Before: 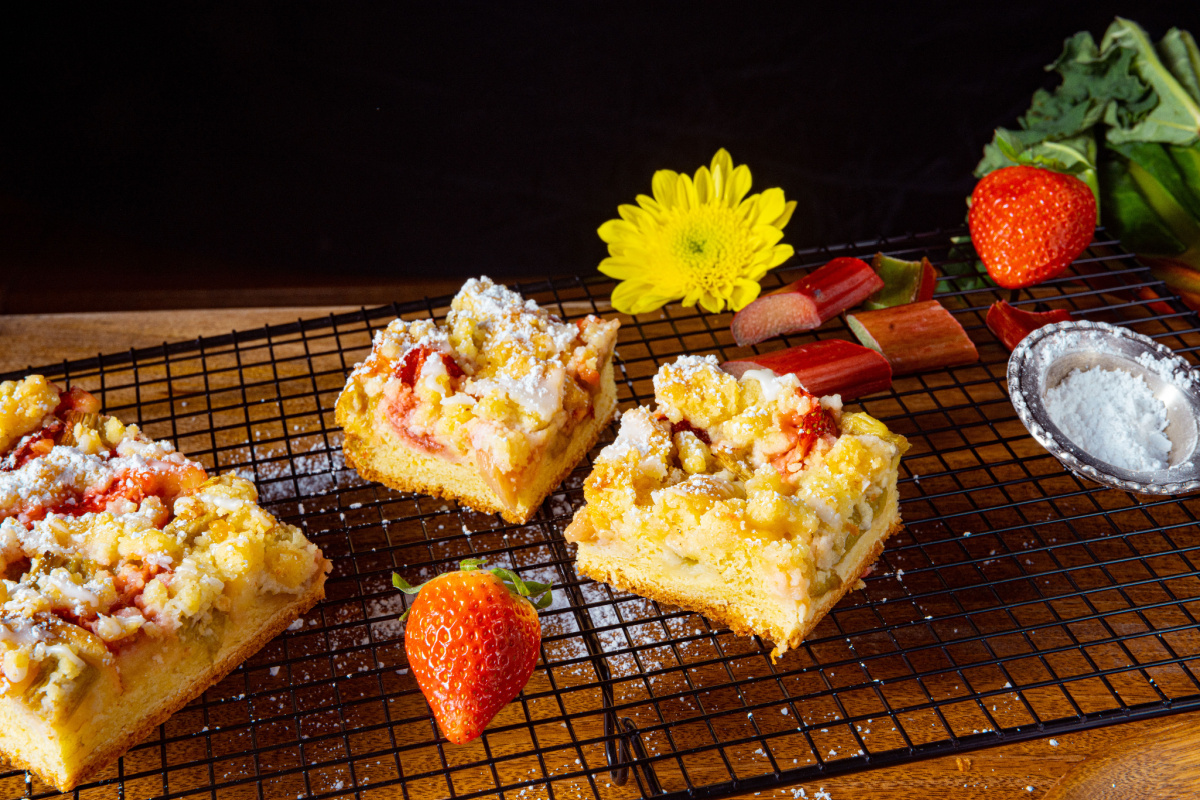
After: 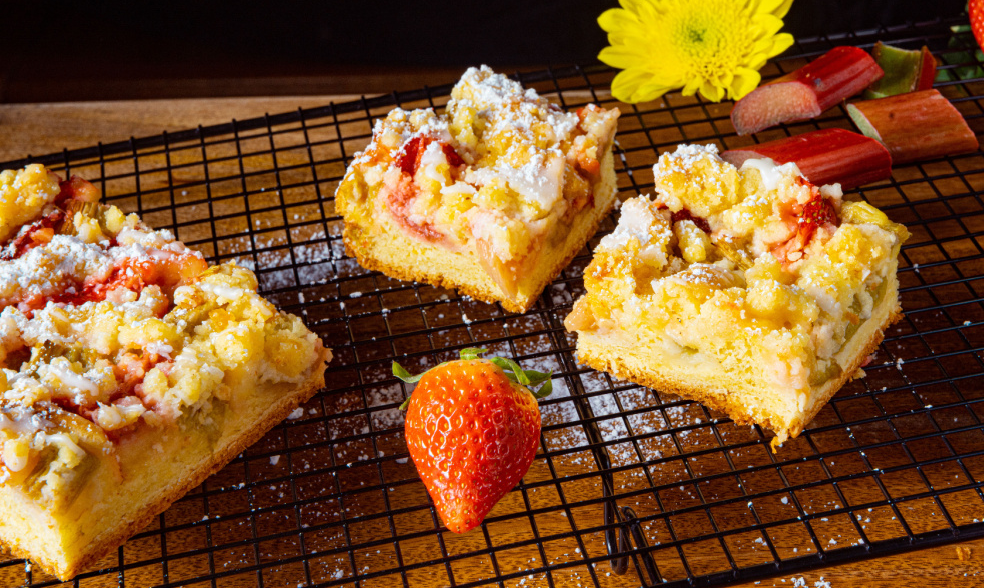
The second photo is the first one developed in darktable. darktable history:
crop: top 26.488%, right 17.978%
